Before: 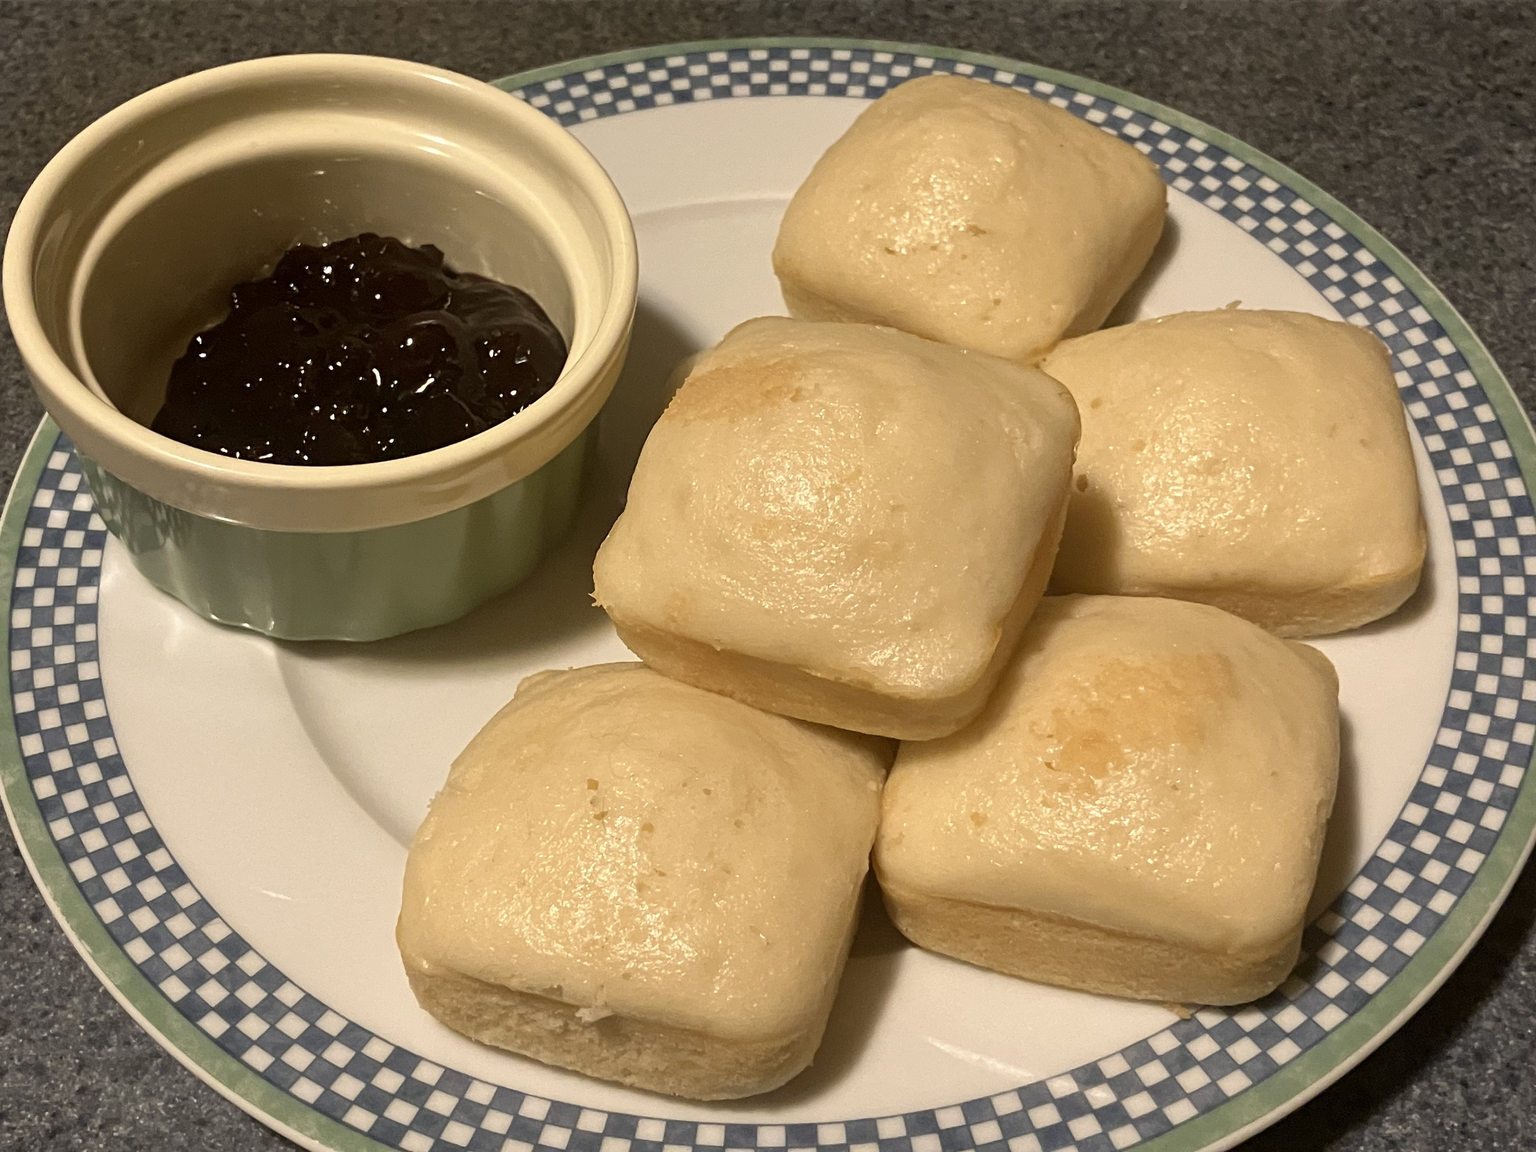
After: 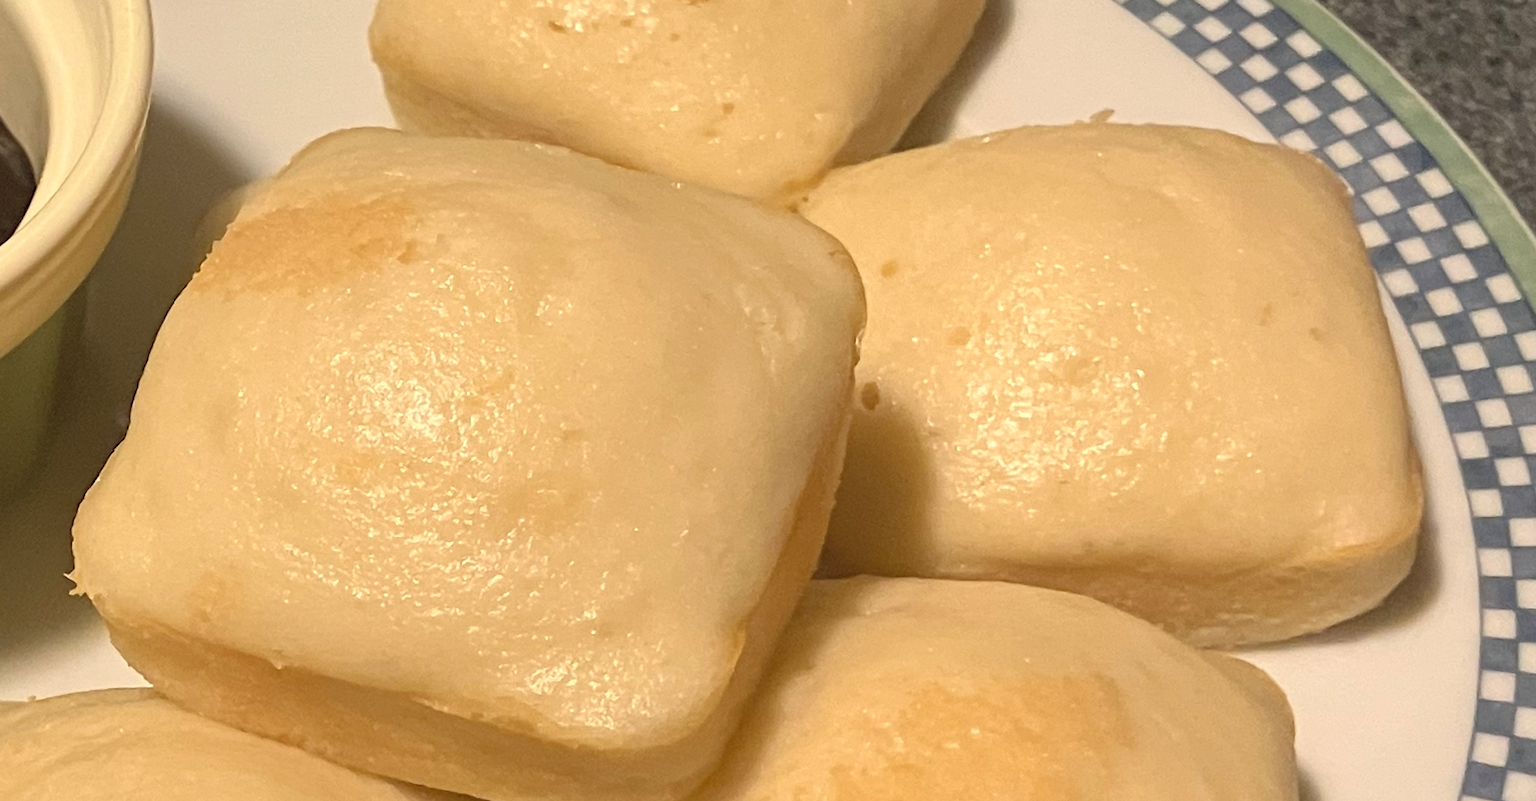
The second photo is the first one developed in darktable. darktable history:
crop: left 36.005%, top 18.293%, right 0.31%, bottom 38.444%
rotate and perspective: rotation 0.074°, lens shift (vertical) 0.096, lens shift (horizontal) -0.041, crop left 0.043, crop right 0.952, crop top 0.024, crop bottom 0.979
contrast brightness saturation: brightness 0.13
